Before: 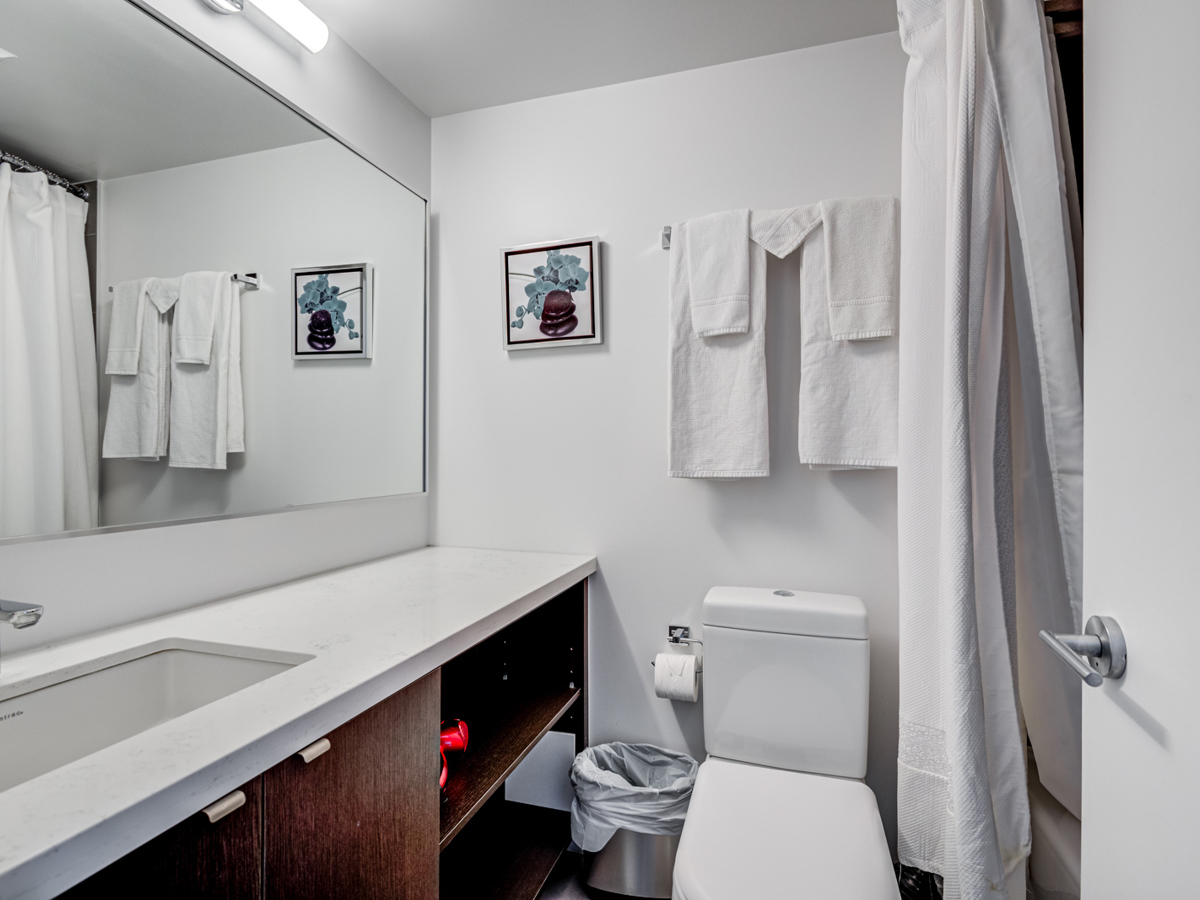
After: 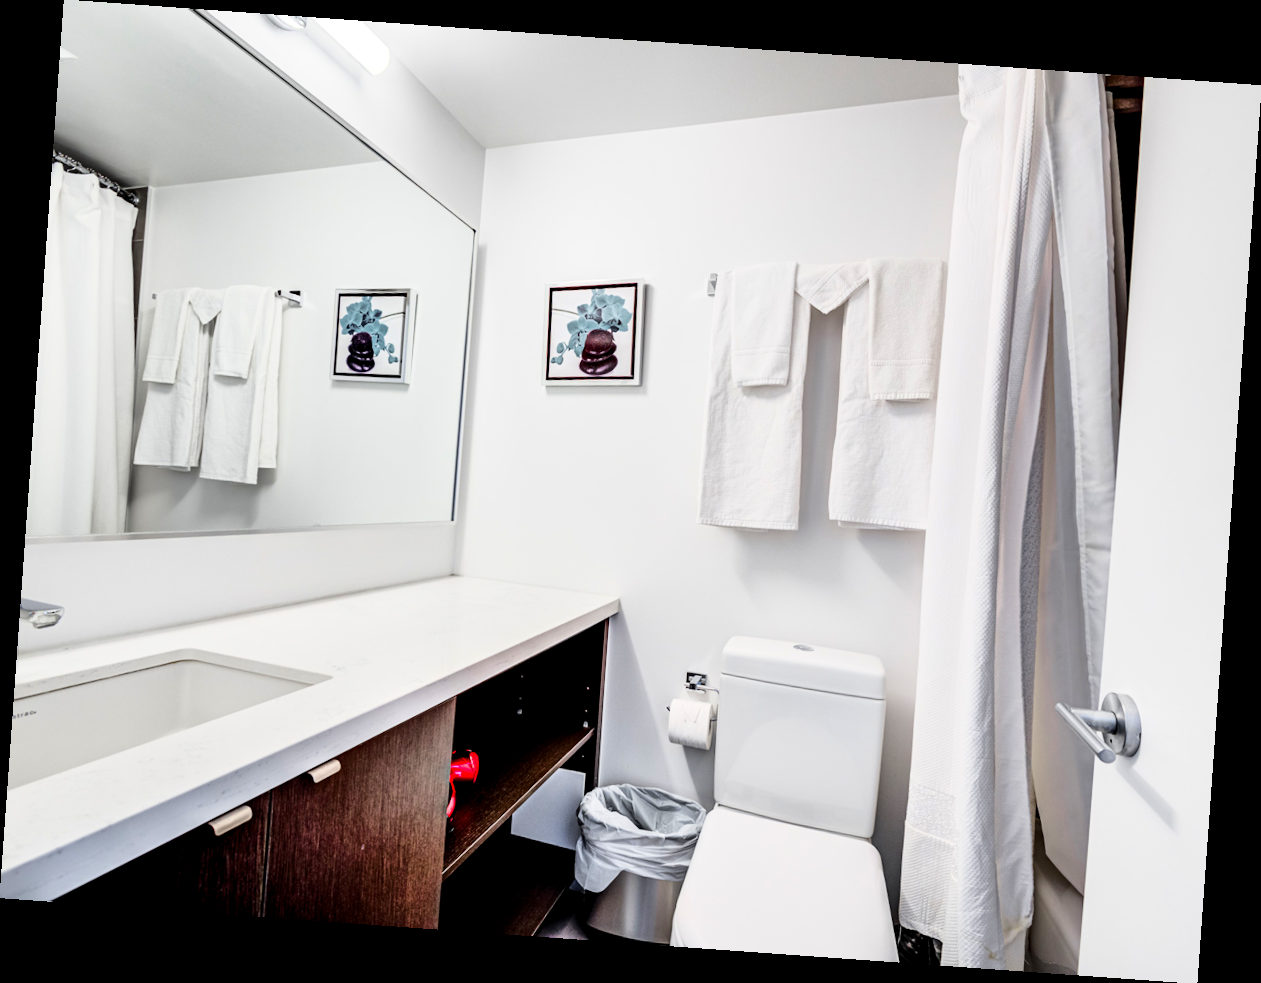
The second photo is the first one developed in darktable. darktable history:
rotate and perspective: rotation 4.1°, automatic cropping off
base curve: curves: ch0 [(0, 0) (0.028, 0.03) (0.121, 0.232) (0.46, 0.748) (0.859, 0.968) (1, 1)]
color correction: saturation 1.1
exposure: black level correction 0.001, compensate highlight preservation false
